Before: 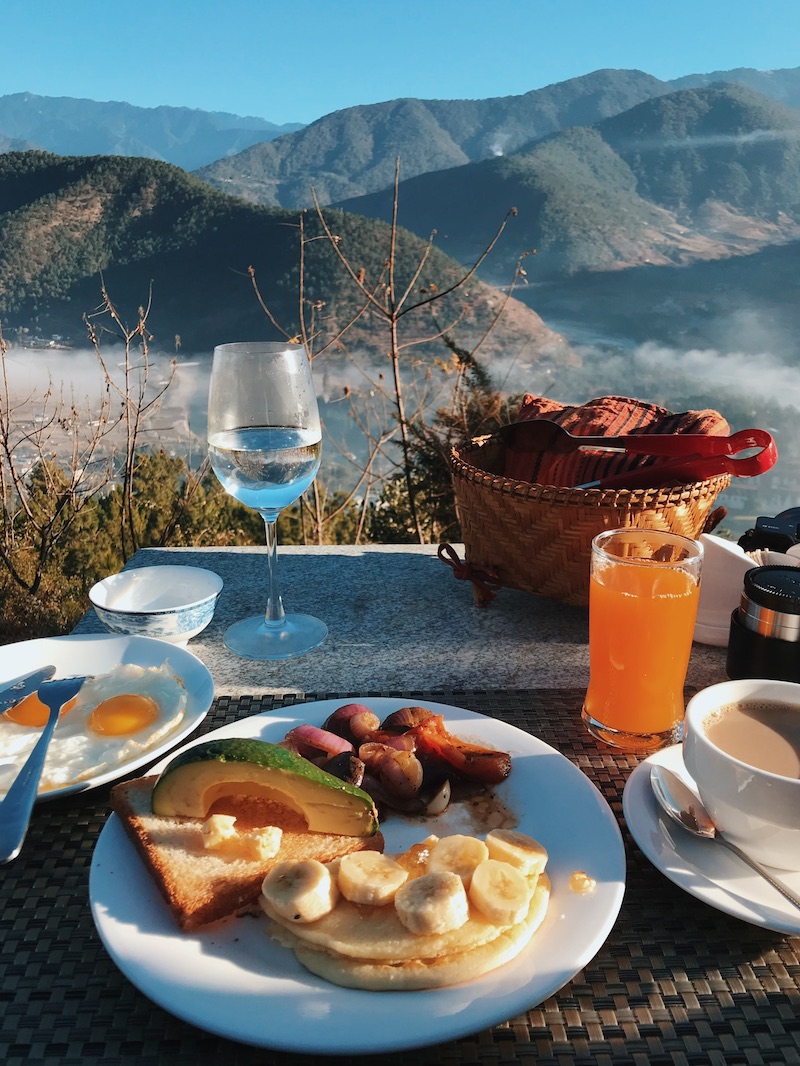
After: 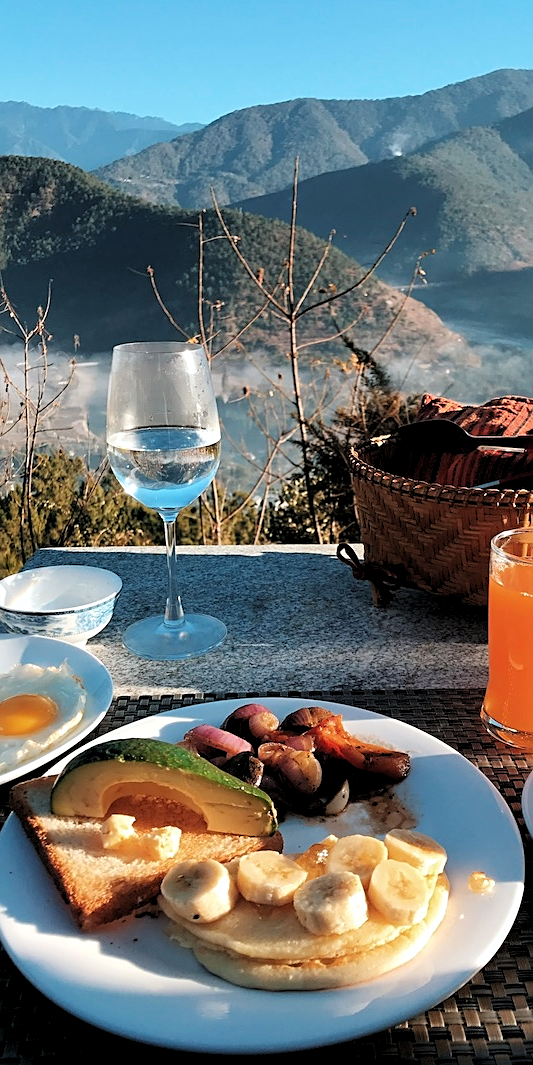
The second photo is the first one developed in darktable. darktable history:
rgb levels: levels [[0.01, 0.419, 0.839], [0, 0.5, 1], [0, 0.5, 1]]
sharpen: on, module defaults
crop and rotate: left 12.673%, right 20.66%
